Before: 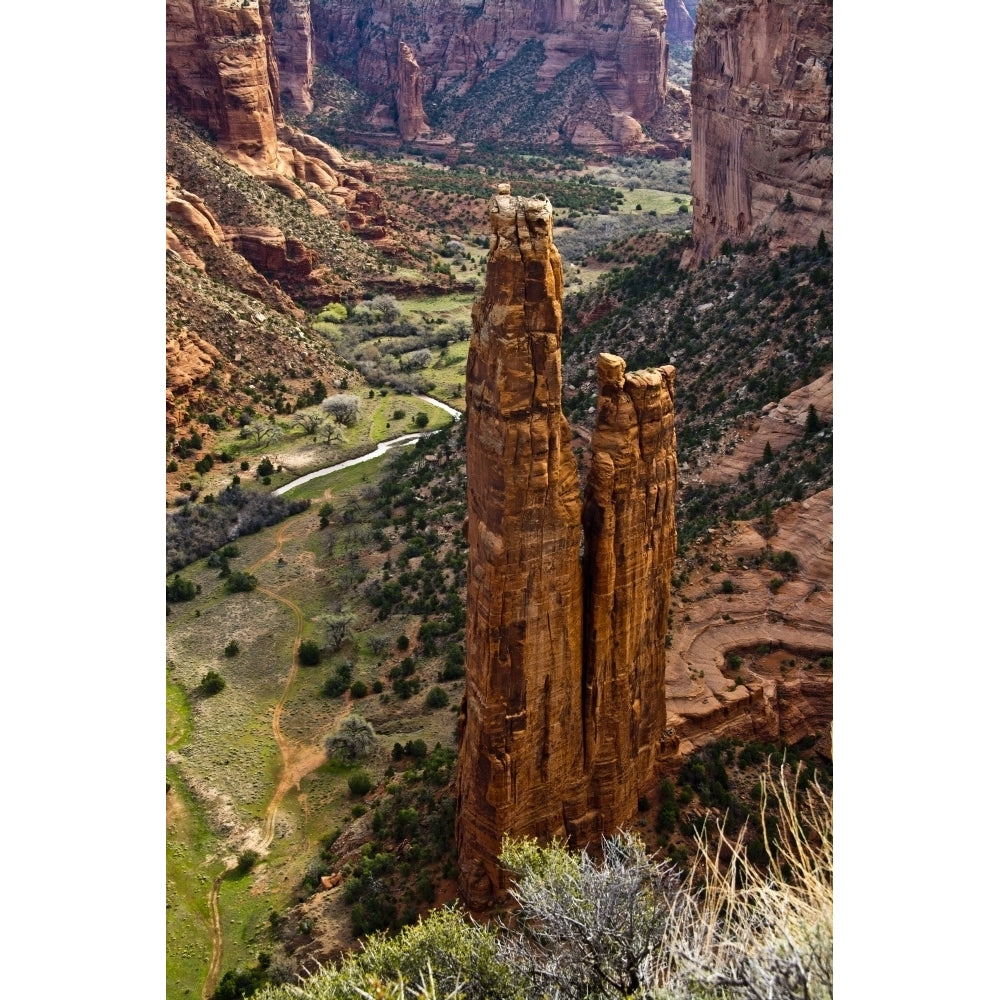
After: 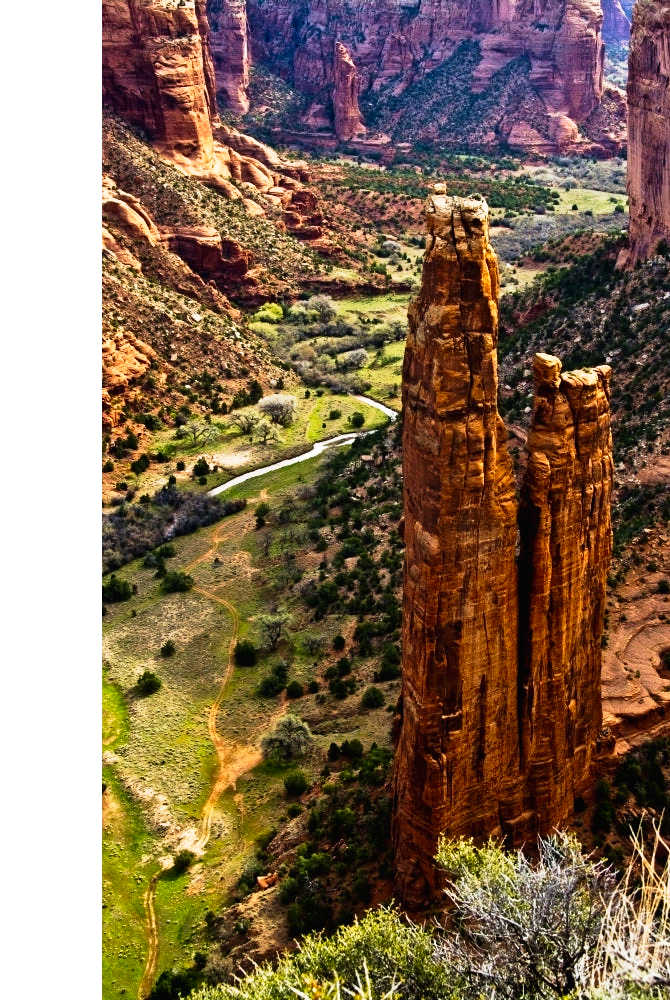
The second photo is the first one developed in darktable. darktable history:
crop and rotate: left 6.424%, right 26.559%
velvia: on, module defaults
contrast brightness saturation: contrast 0.038, saturation 0.071
tone curve: curves: ch0 [(0.016, 0.011) (0.084, 0.026) (0.469, 0.508) (0.721, 0.862) (1, 1)], preserve colors none
